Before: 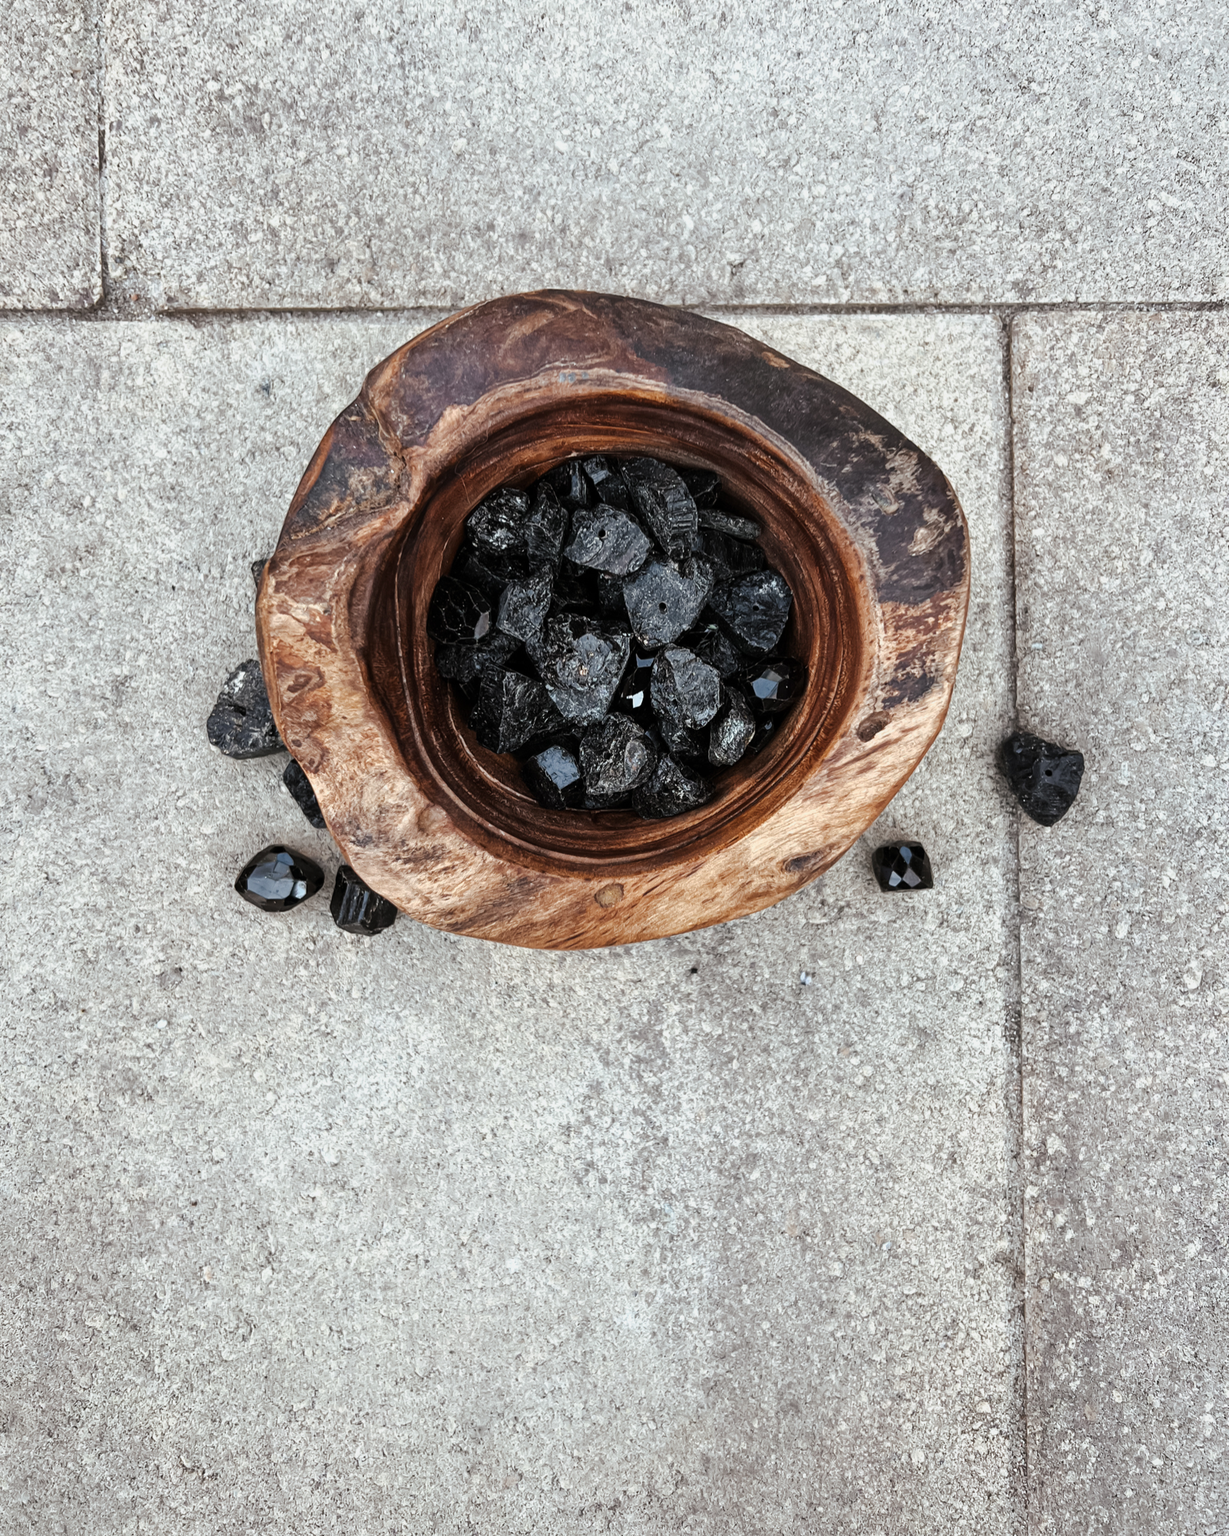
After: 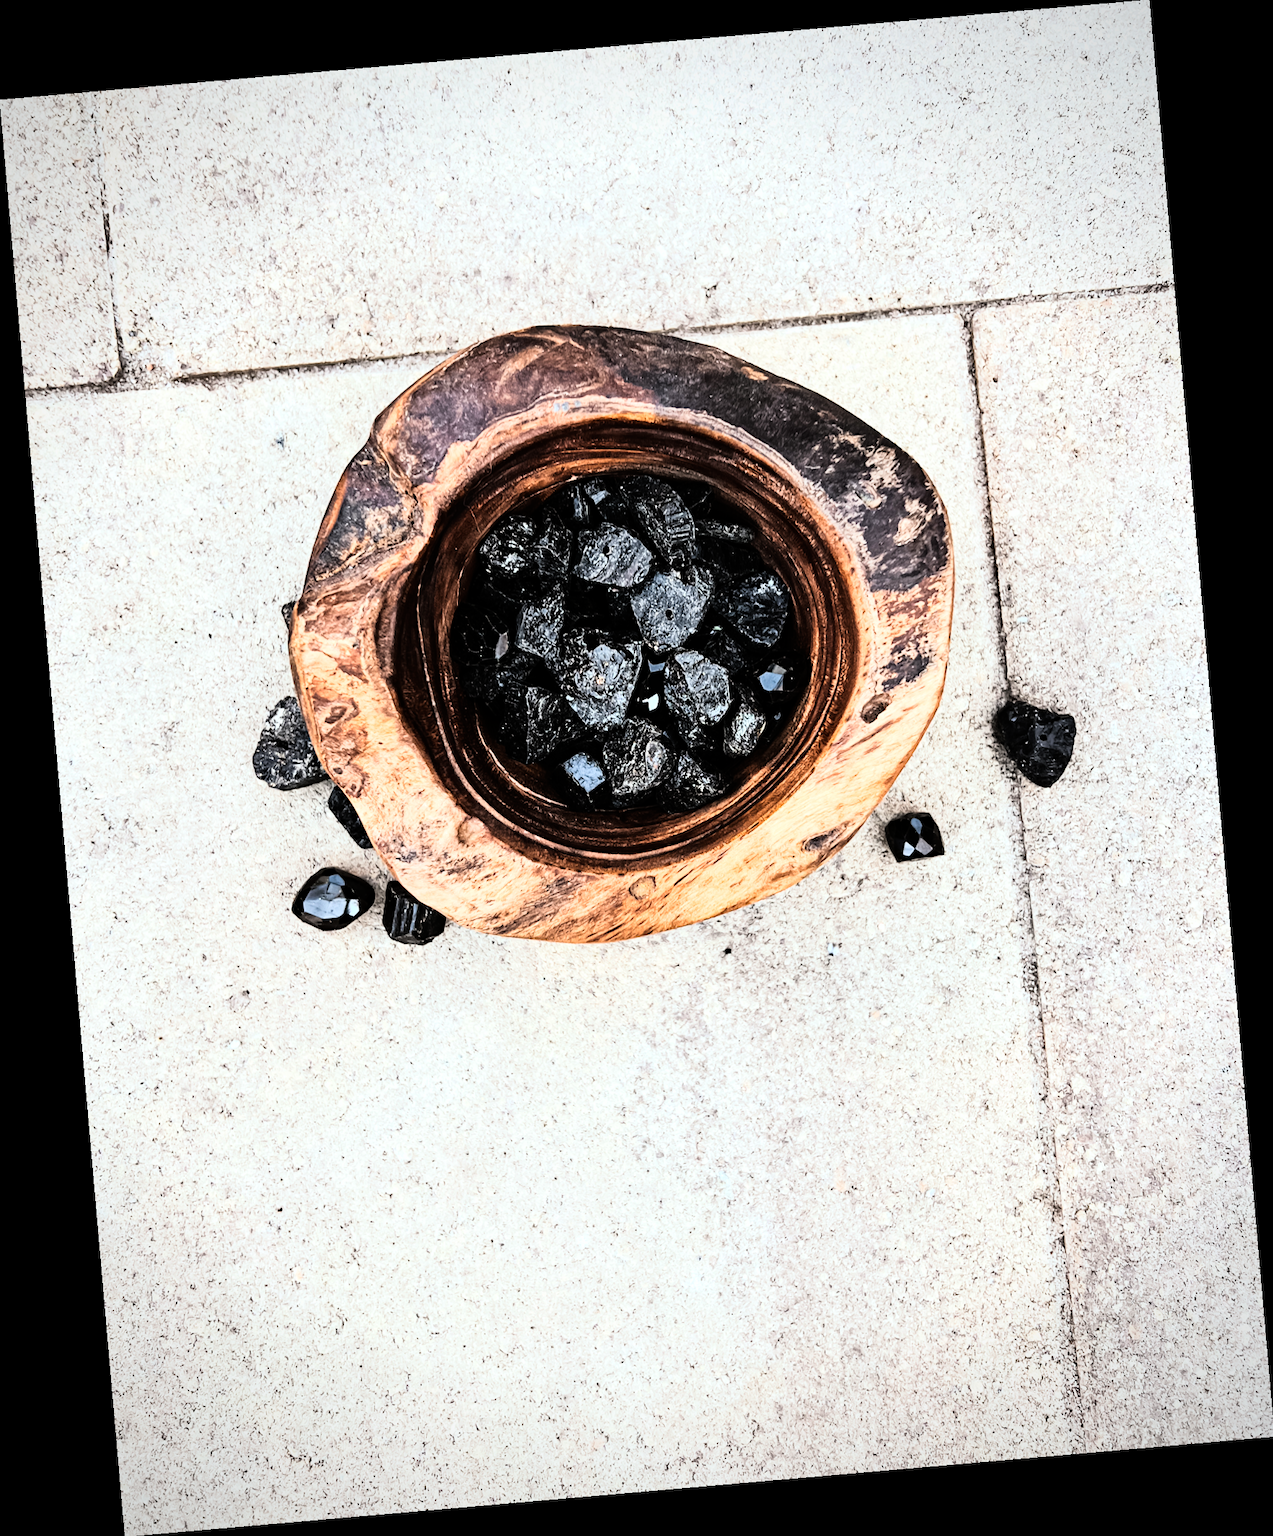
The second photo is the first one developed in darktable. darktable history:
haze removal: compatibility mode true, adaptive false
vignetting: fall-off radius 60.92%
rgb curve: curves: ch0 [(0, 0) (0.21, 0.15) (0.24, 0.21) (0.5, 0.75) (0.75, 0.96) (0.89, 0.99) (1, 1)]; ch1 [(0, 0.02) (0.21, 0.13) (0.25, 0.2) (0.5, 0.67) (0.75, 0.9) (0.89, 0.97) (1, 1)]; ch2 [(0, 0.02) (0.21, 0.13) (0.25, 0.2) (0.5, 0.67) (0.75, 0.9) (0.89, 0.97) (1, 1)], compensate middle gray true
rotate and perspective: rotation -4.98°, automatic cropping off
